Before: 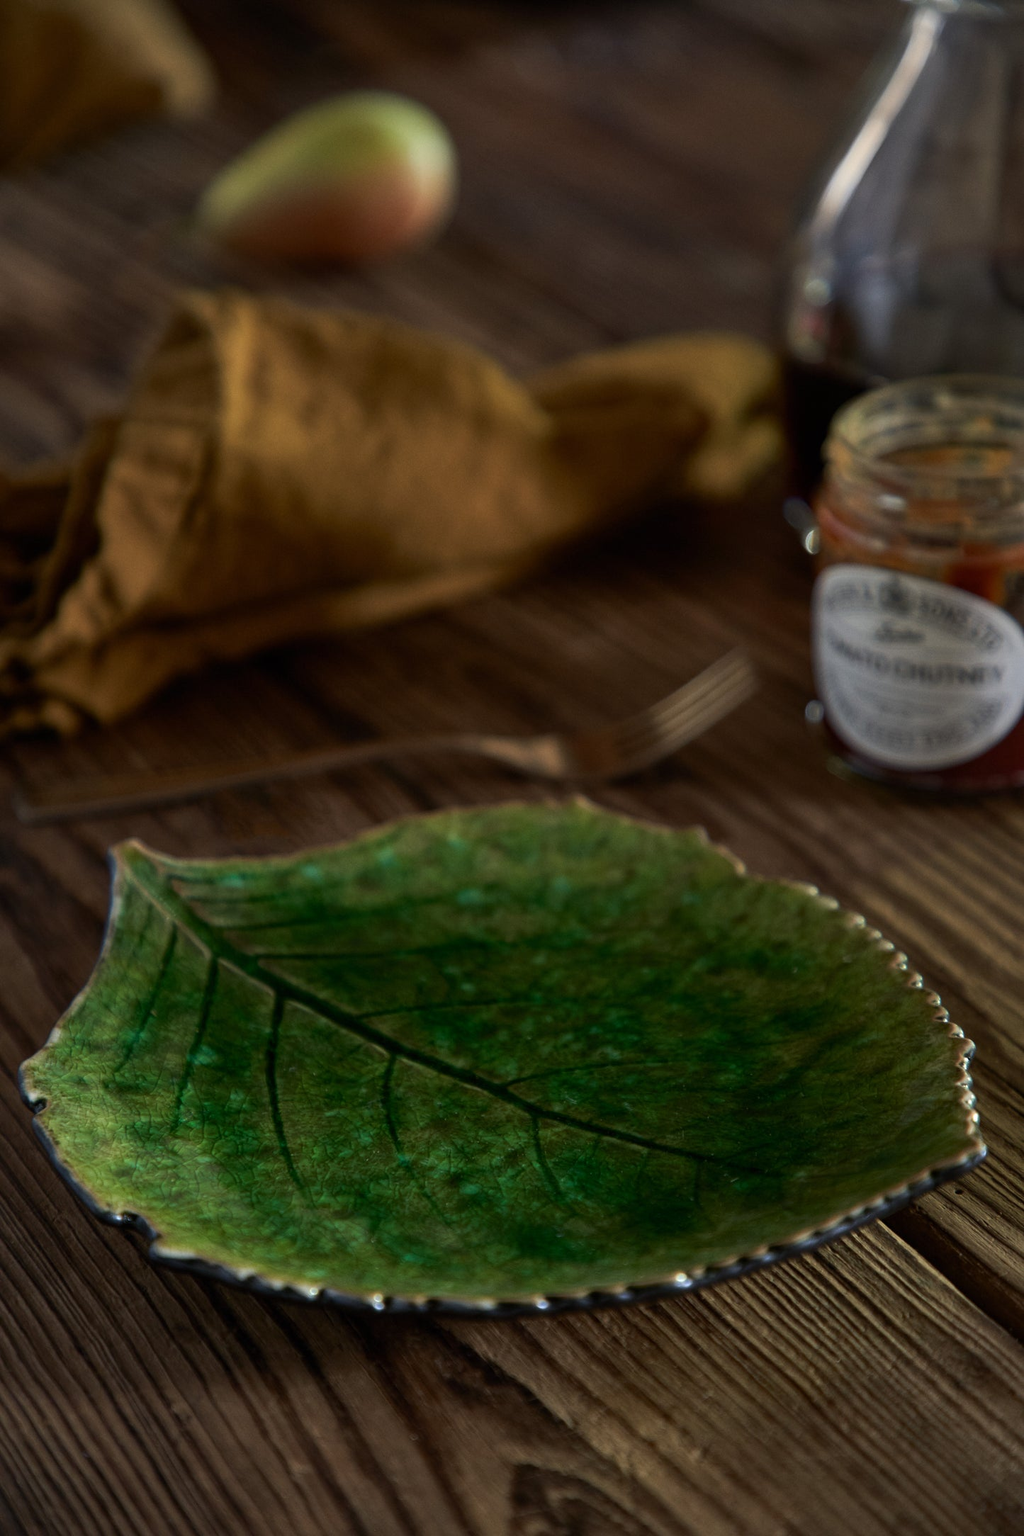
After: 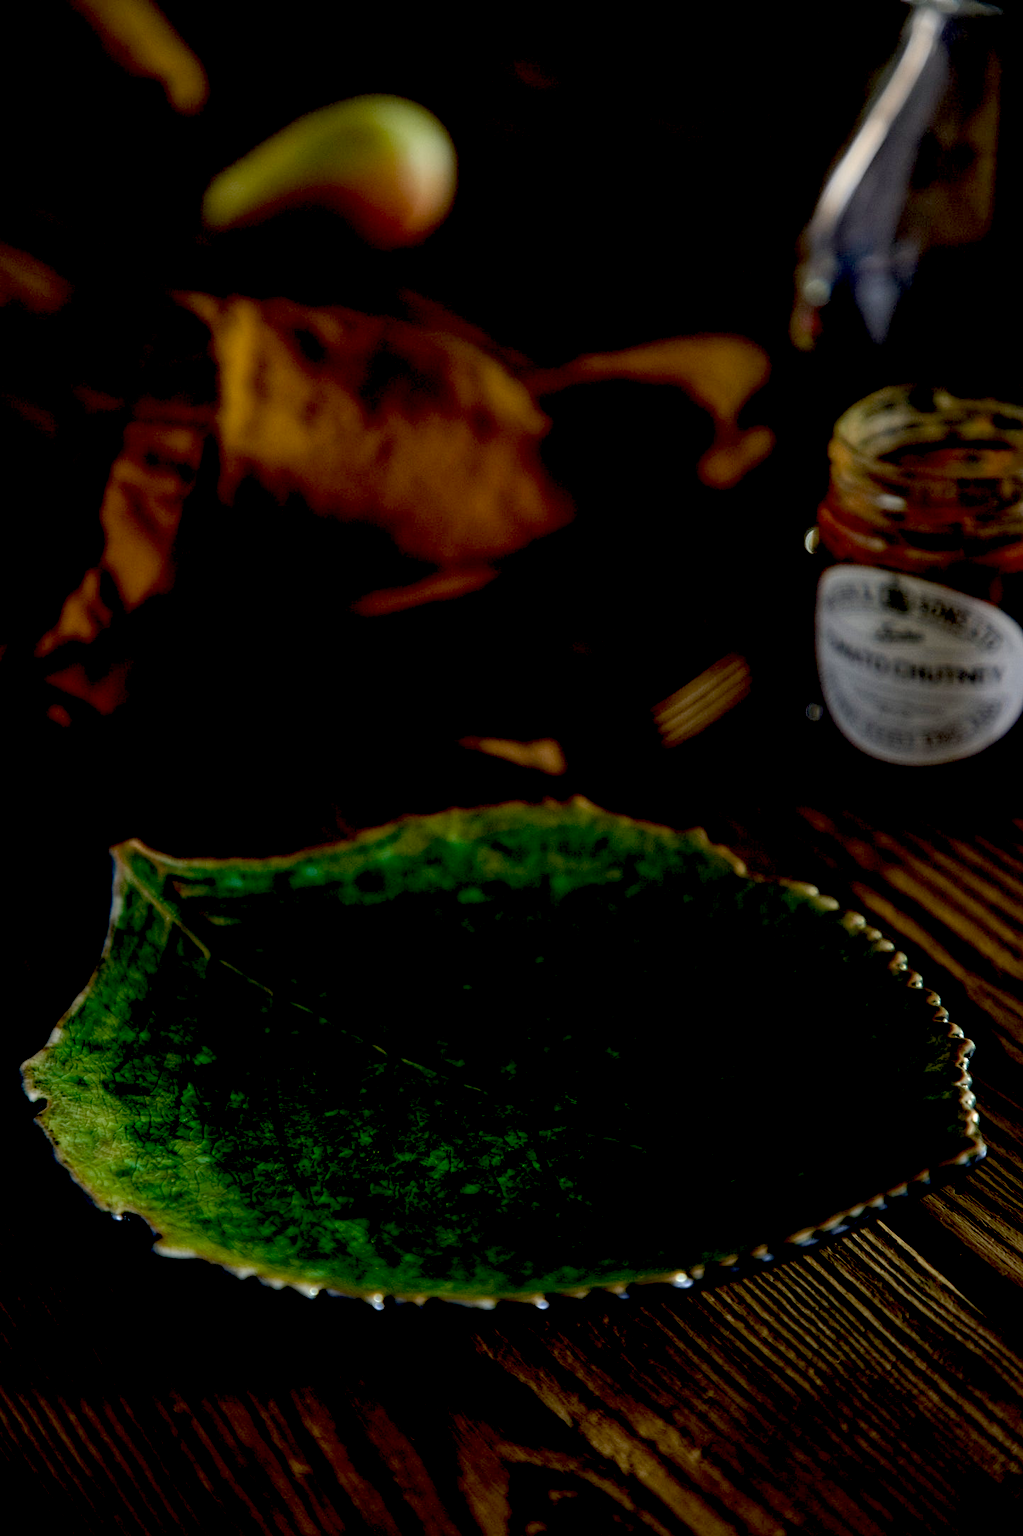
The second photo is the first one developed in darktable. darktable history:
exposure: black level correction 0.049, exposure 0.013 EV, compensate exposure bias true, compensate highlight preservation false
